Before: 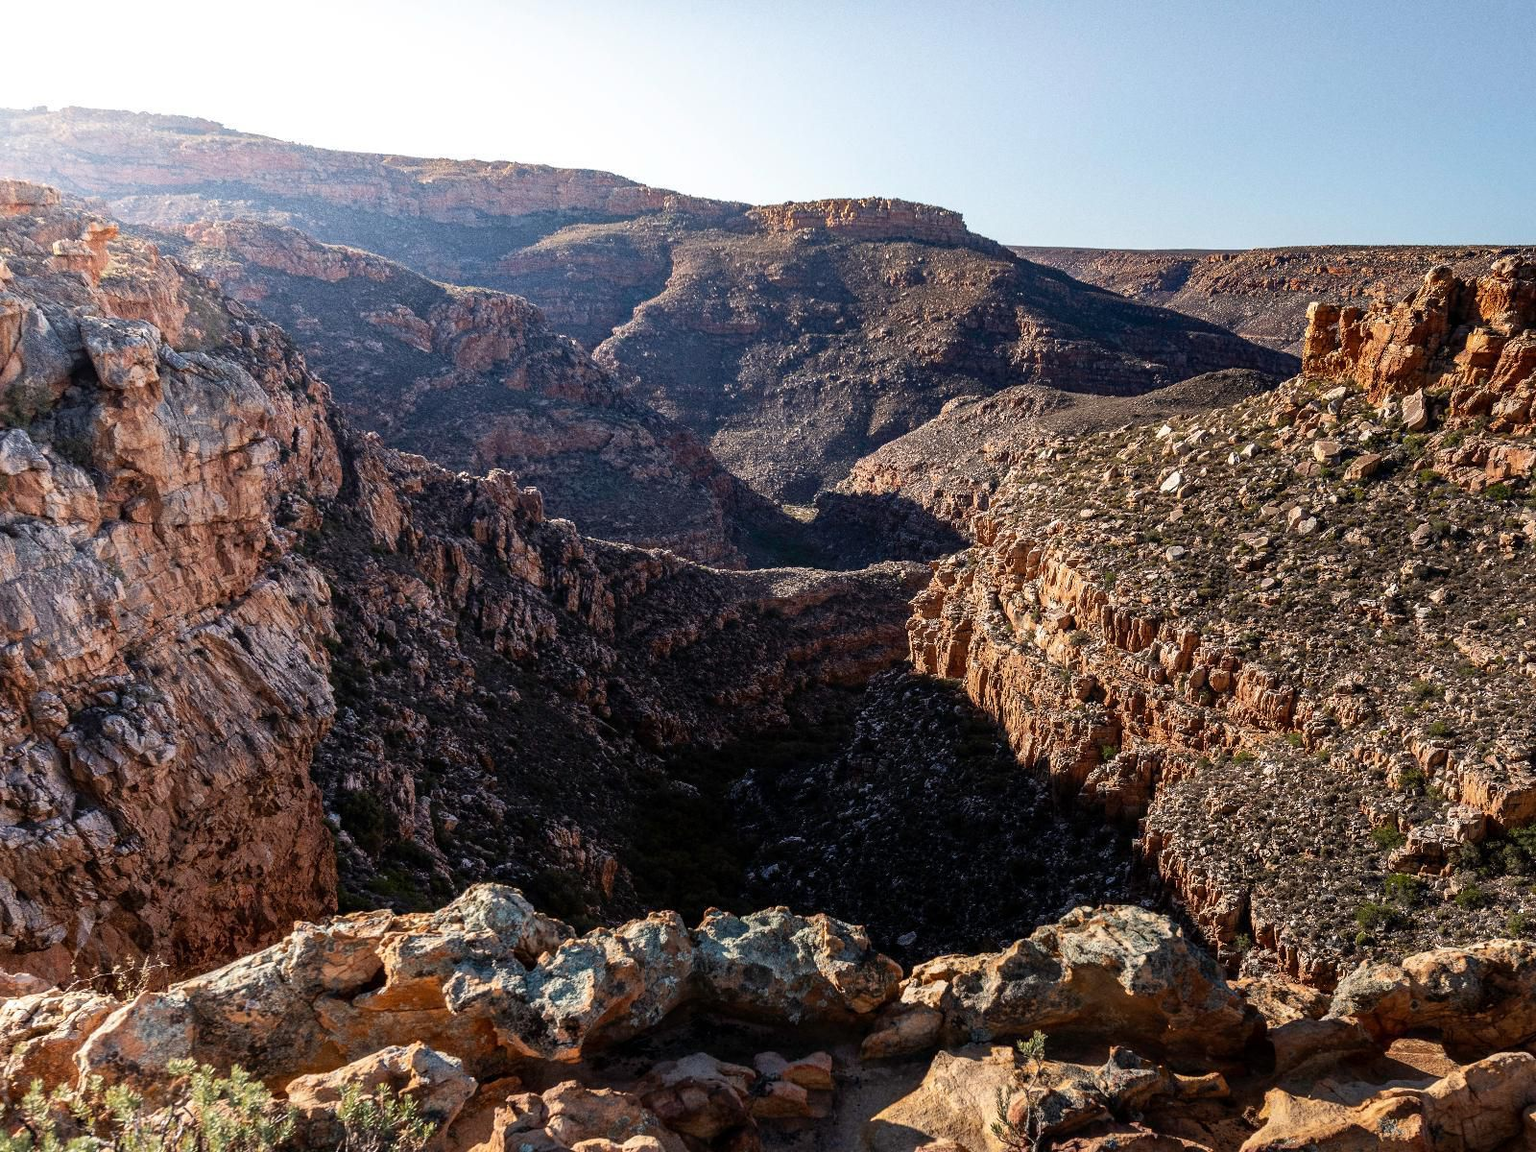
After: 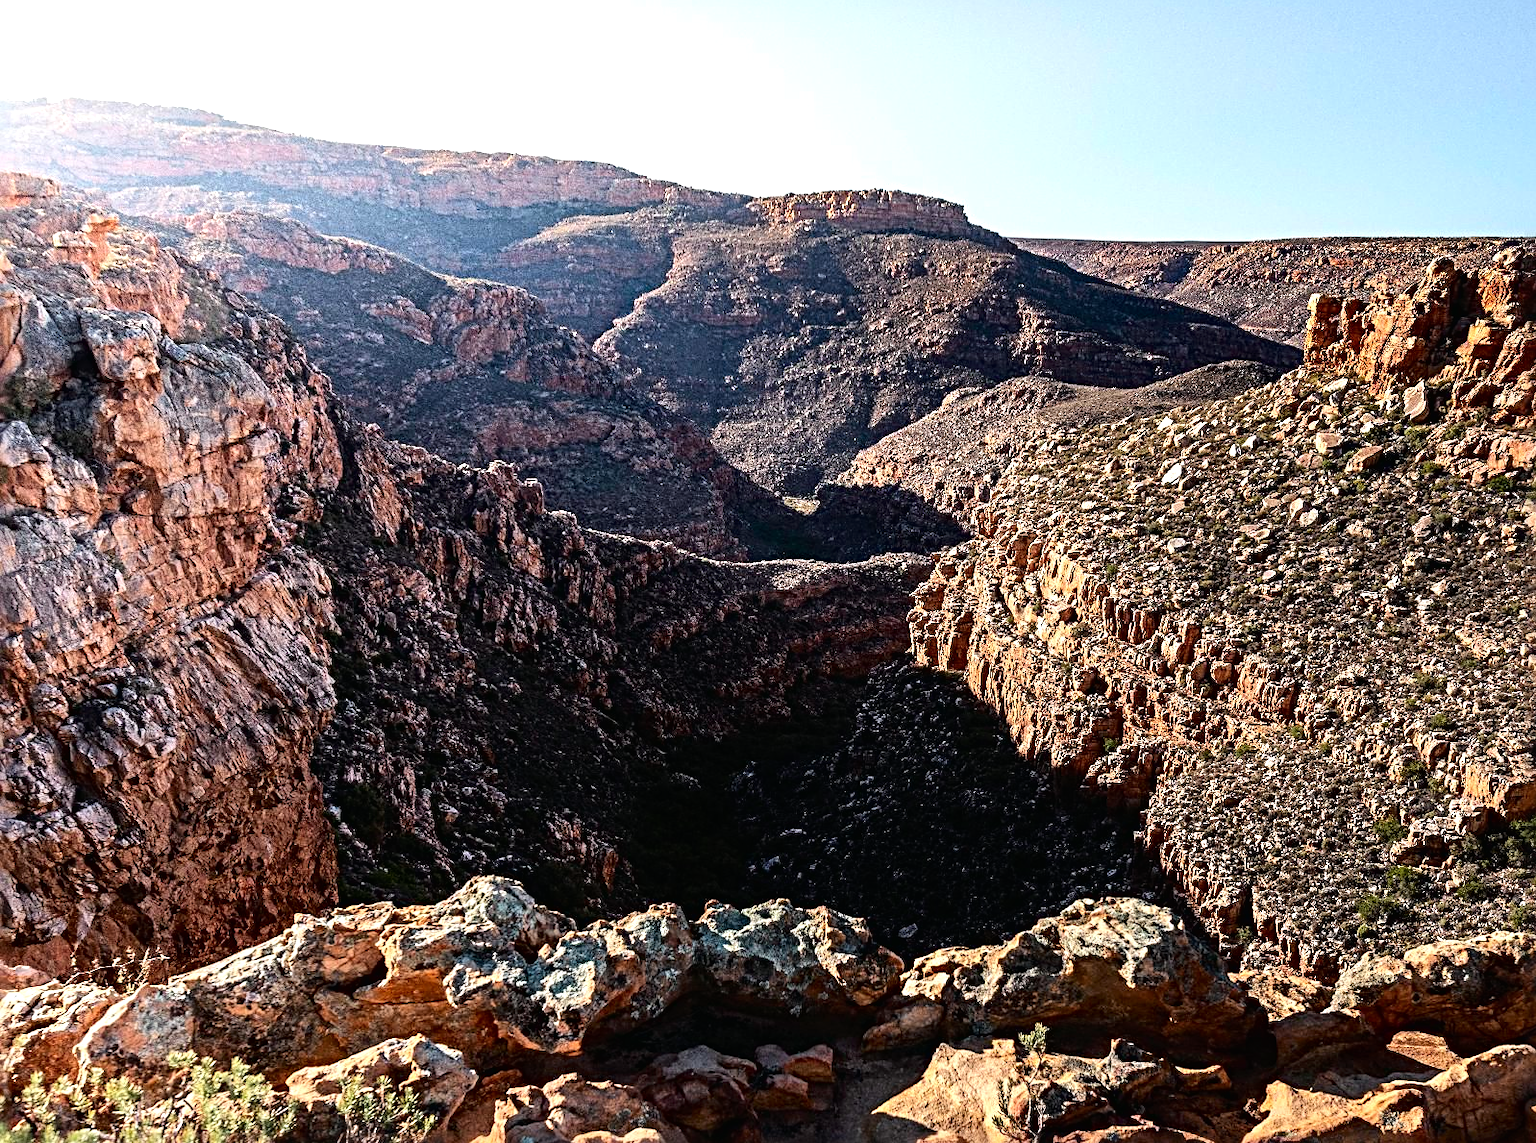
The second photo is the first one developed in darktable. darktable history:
tone equalizer: -8 EV -0.437 EV, -7 EV -0.36 EV, -6 EV -0.352 EV, -5 EV -0.251 EV, -3 EV 0.232 EV, -2 EV 0.36 EV, -1 EV 0.382 EV, +0 EV 0.425 EV
sharpen: radius 4.863
tone curve: curves: ch0 [(0, 0.01) (0.037, 0.032) (0.131, 0.108) (0.275, 0.258) (0.483, 0.512) (0.61, 0.661) (0.696, 0.742) (0.792, 0.834) (0.911, 0.936) (0.997, 0.995)]; ch1 [(0, 0) (0.308, 0.29) (0.425, 0.411) (0.503, 0.502) (0.551, 0.563) (0.683, 0.706) (0.746, 0.77) (1, 1)]; ch2 [(0, 0) (0.246, 0.233) (0.36, 0.352) (0.415, 0.415) (0.485, 0.487) (0.502, 0.502) (0.525, 0.523) (0.545, 0.552) (0.587, 0.6) (0.636, 0.652) (0.711, 0.729) (0.845, 0.855) (0.998, 0.977)], color space Lab, independent channels, preserve colors none
crop: top 0.8%, right 0.103%
